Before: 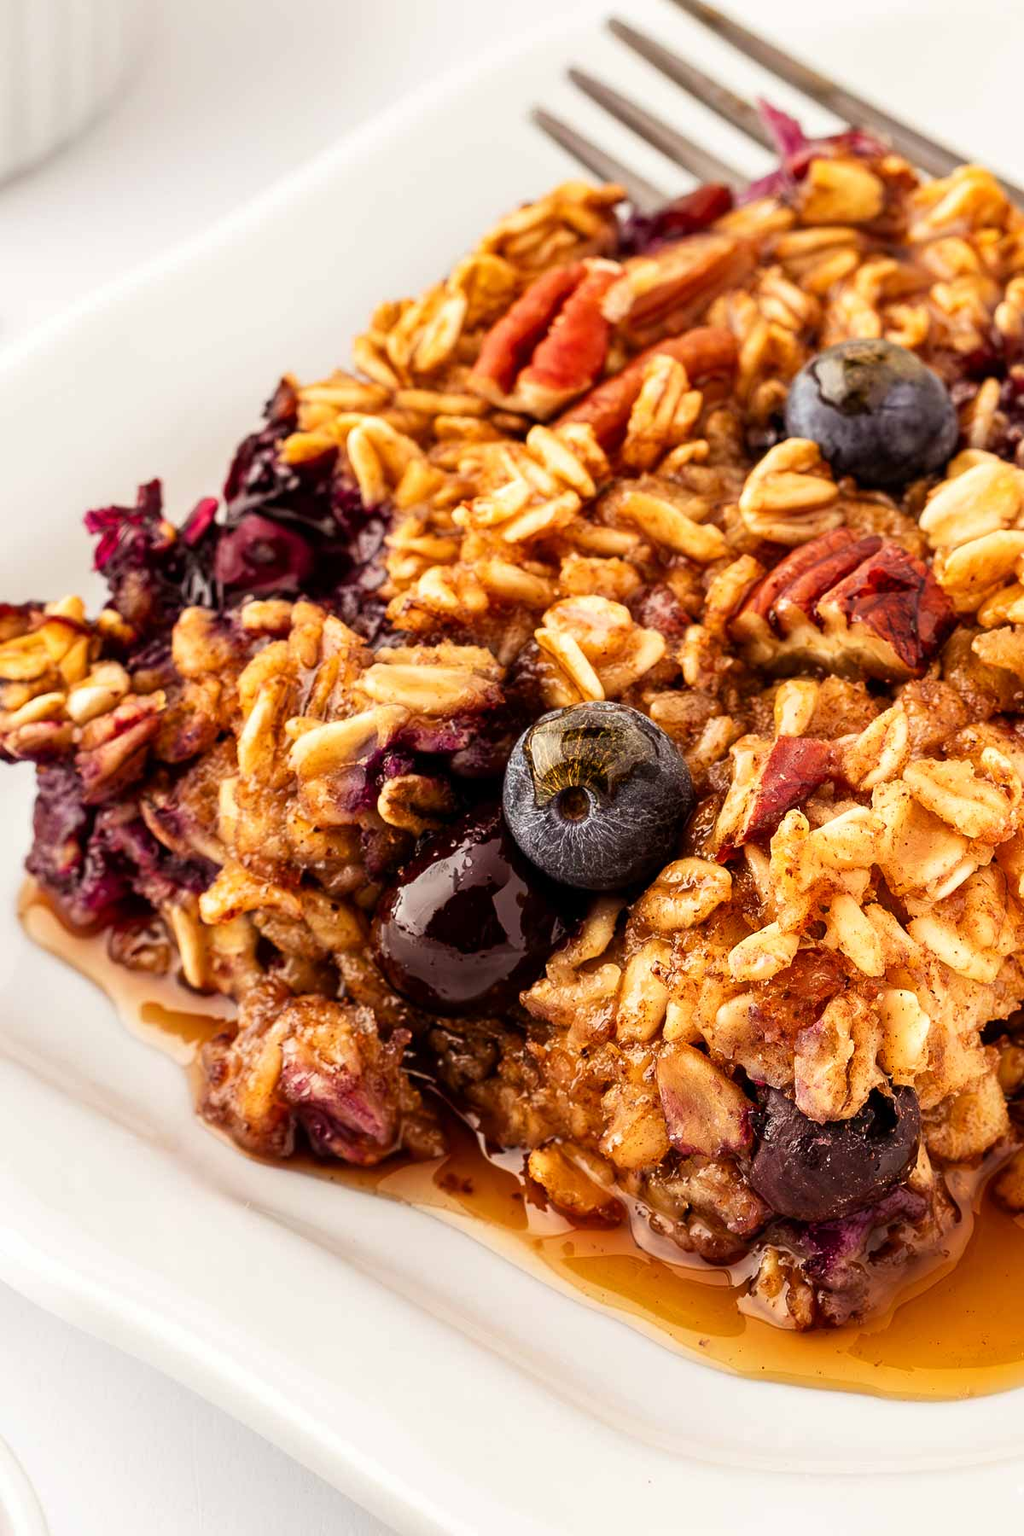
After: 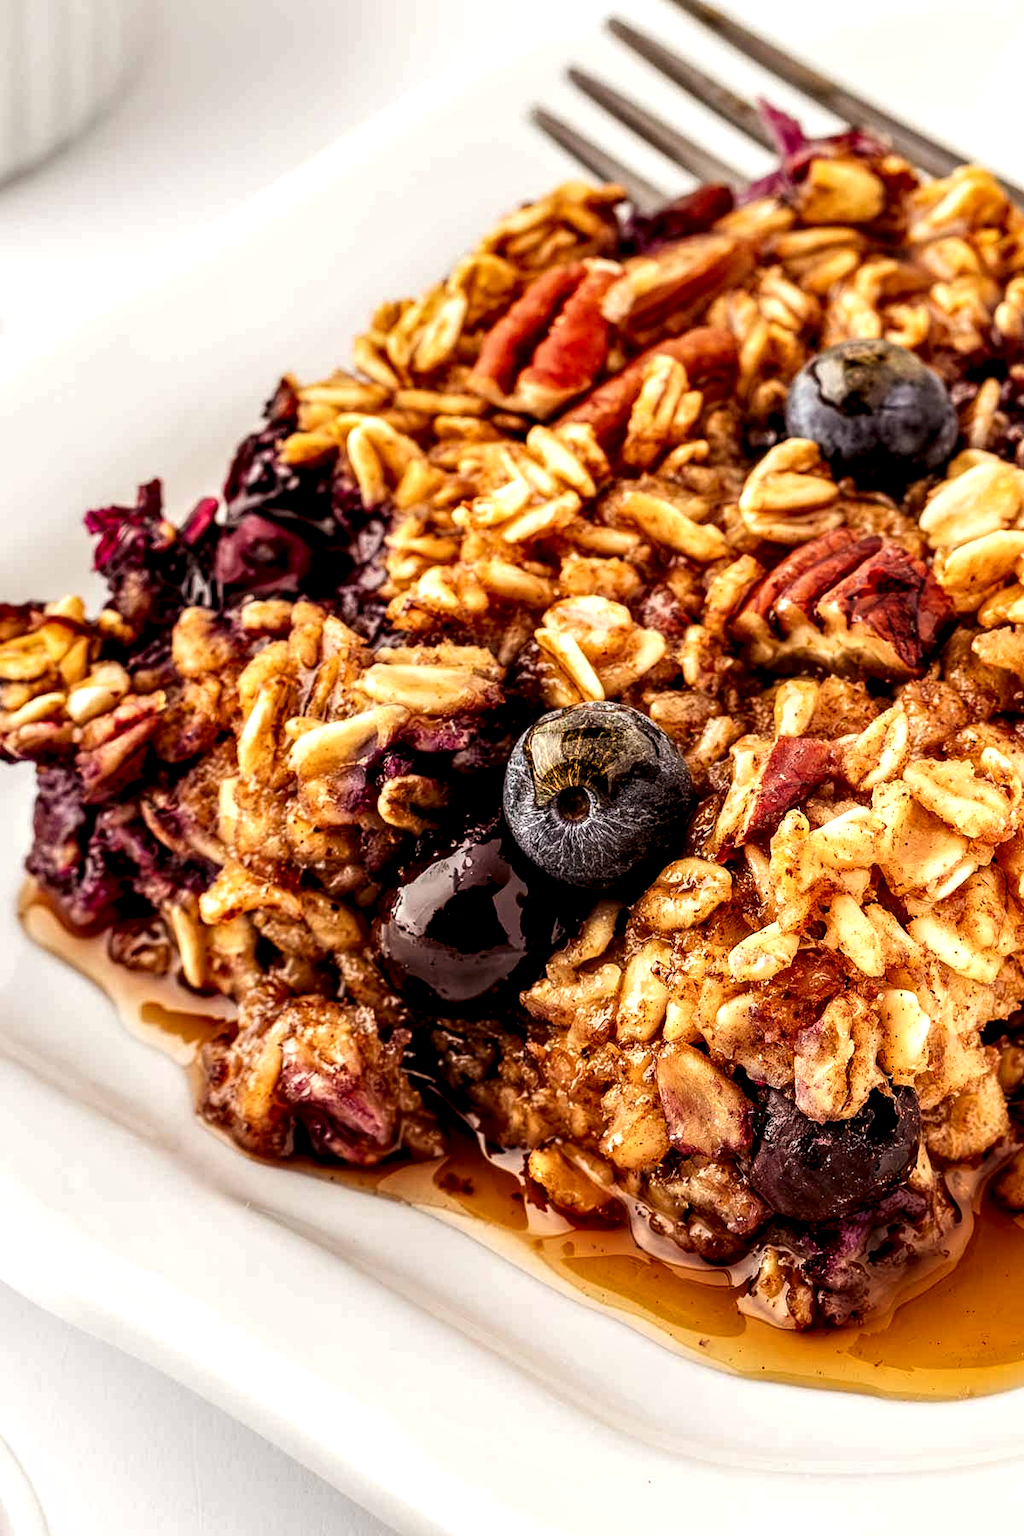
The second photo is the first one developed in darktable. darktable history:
local contrast: highlights 63%, shadows 54%, detail 169%, midtone range 0.517
